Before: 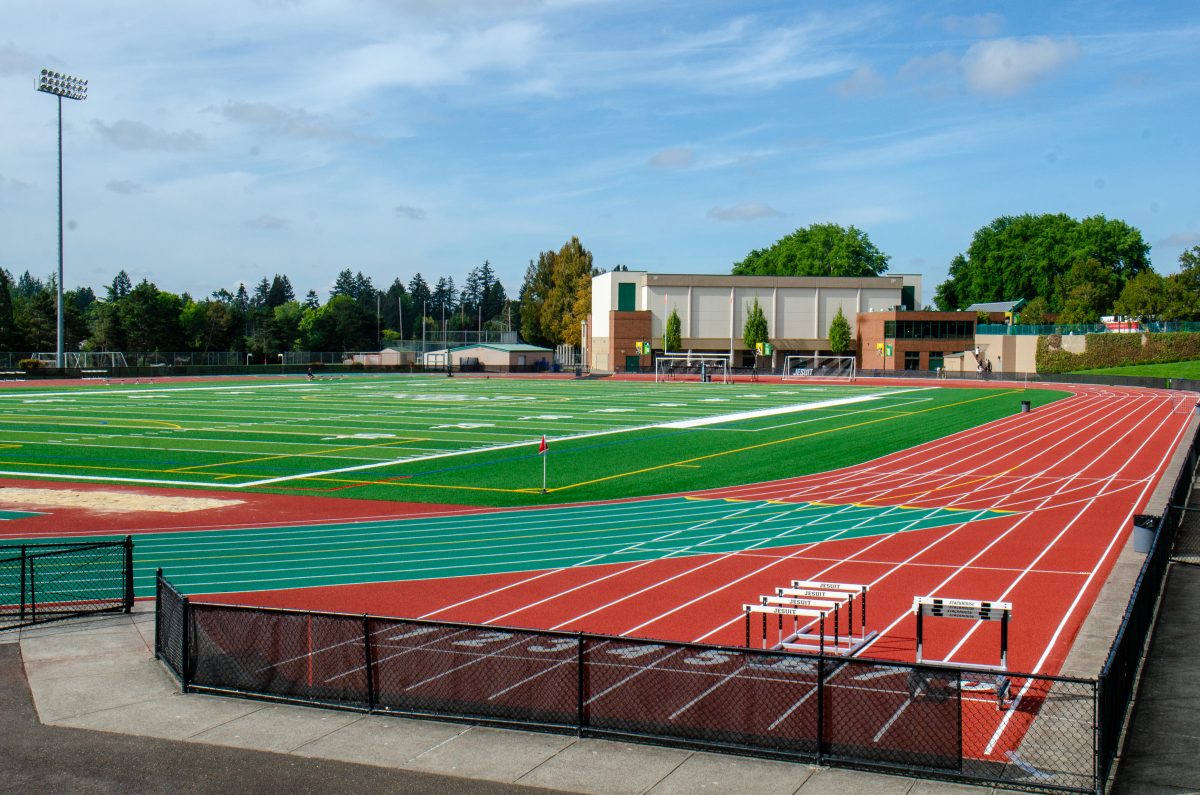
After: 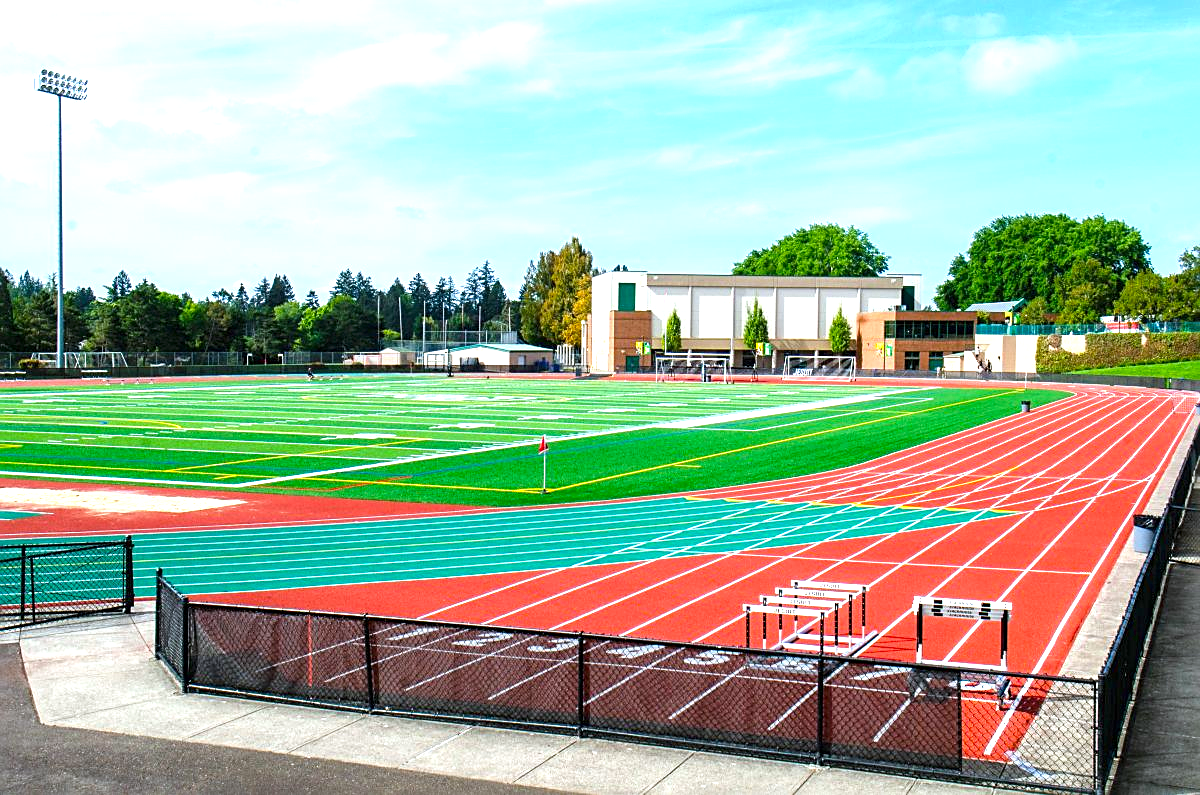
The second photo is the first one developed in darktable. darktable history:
sharpen: on, module defaults
exposure: black level correction 0, exposure 1.3 EV, compensate highlight preservation false
color balance: output saturation 110%
white balance: red 0.974, blue 1.044
